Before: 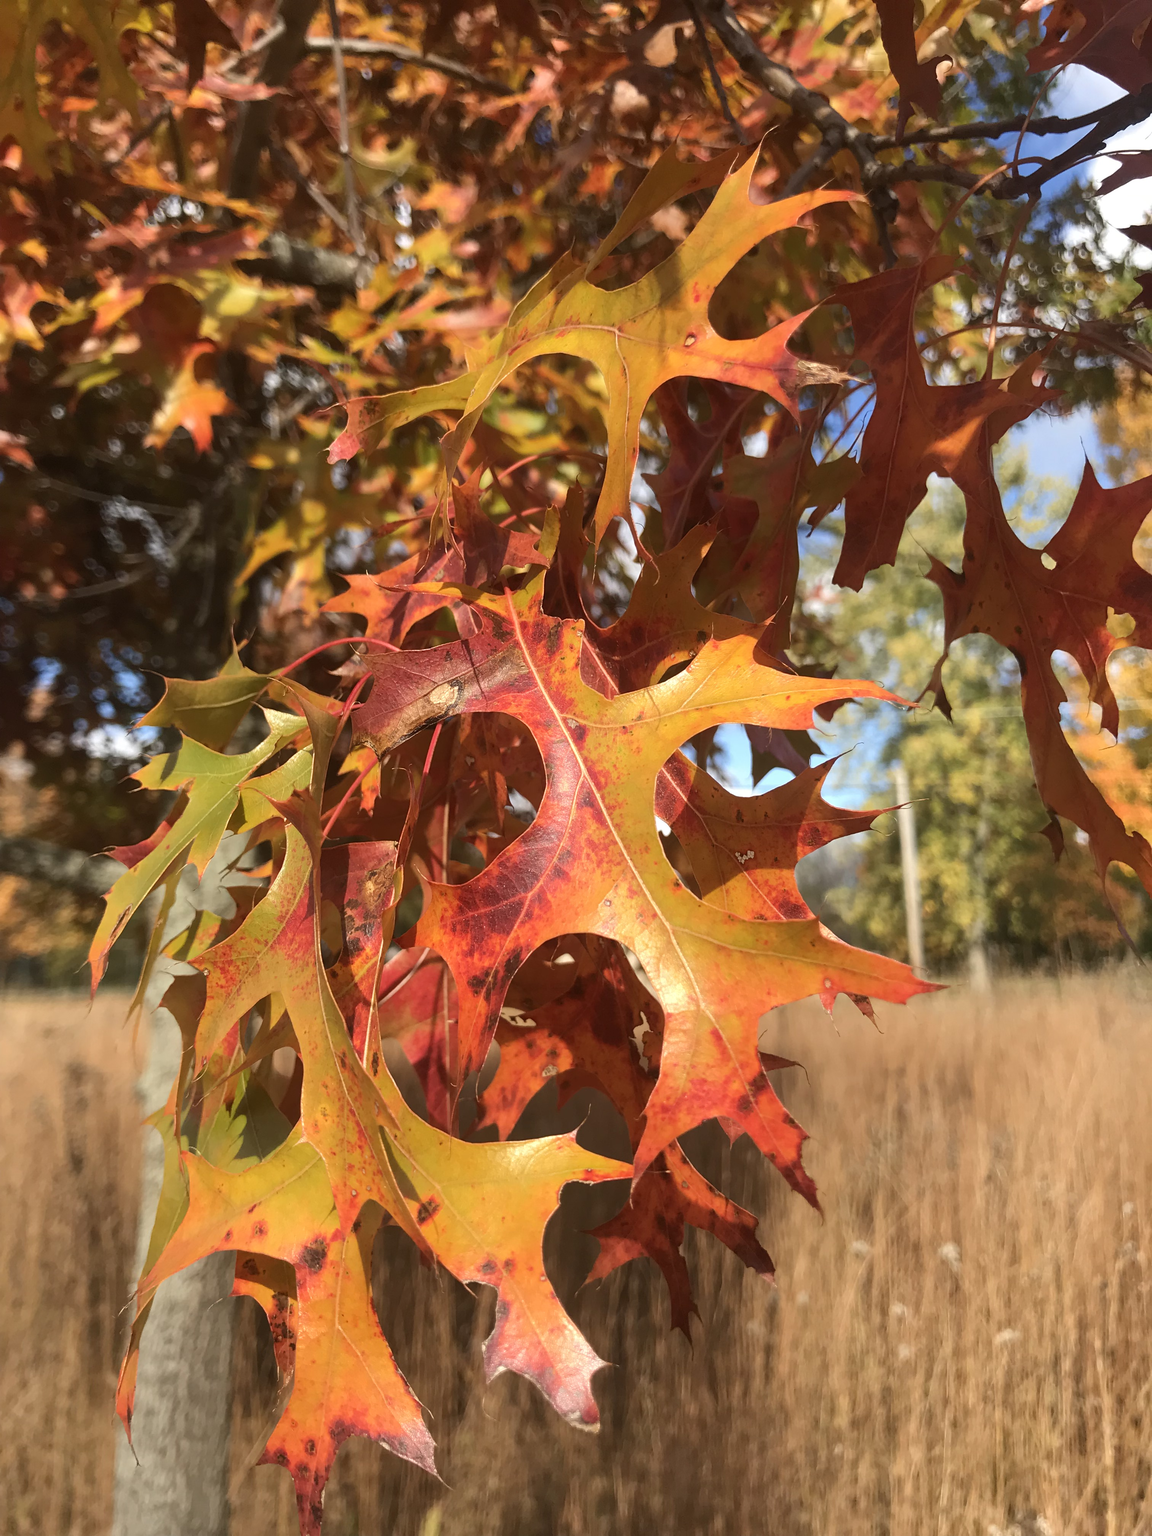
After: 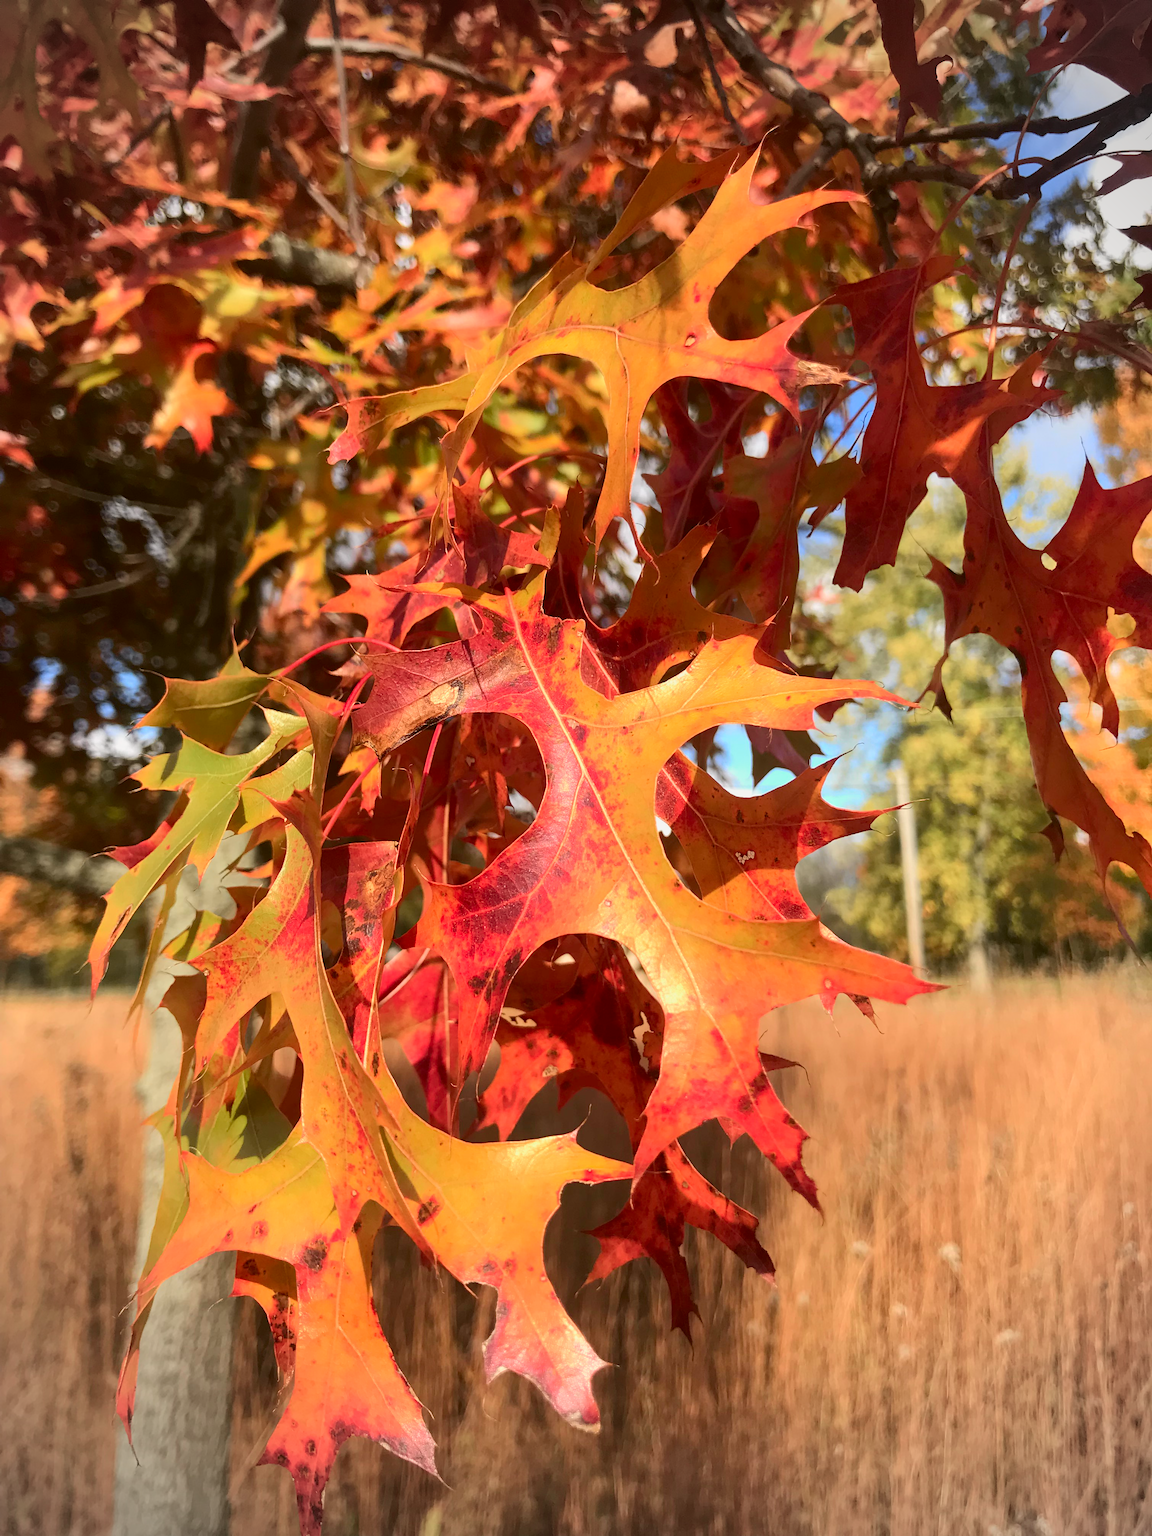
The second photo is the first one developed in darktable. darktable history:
vignetting: unbound false
tone curve: curves: ch0 [(0, 0.019) (0.066, 0.043) (0.189, 0.182) (0.368, 0.407) (0.501, 0.564) (0.677, 0.729) (0.851, 0.861) (0.997, 0.959)]; ch1 [(0, 0) (0.187, 0.121) (0.388, 0.346) (0.437, 0.409) (0.474, 0.472) (0.499, 0.501) (0.514, 0.515) (0.542, 0.557) (0.645, 0.686) (0.812, 0.856) (1, 1)]; ch2 [(0, 0) (0.246, 0.214) (0.421, 0.427) (0.459, 0.484) (0.5, 0.504) (0.518, 0.523) (0.529, 0.548) (0.56, 0.576) (0.607, 0.63) (0.744, 0.734) (0.867, 0.821) (0.993, 0.889)], color space Lab, independent channels, preserve colors none
